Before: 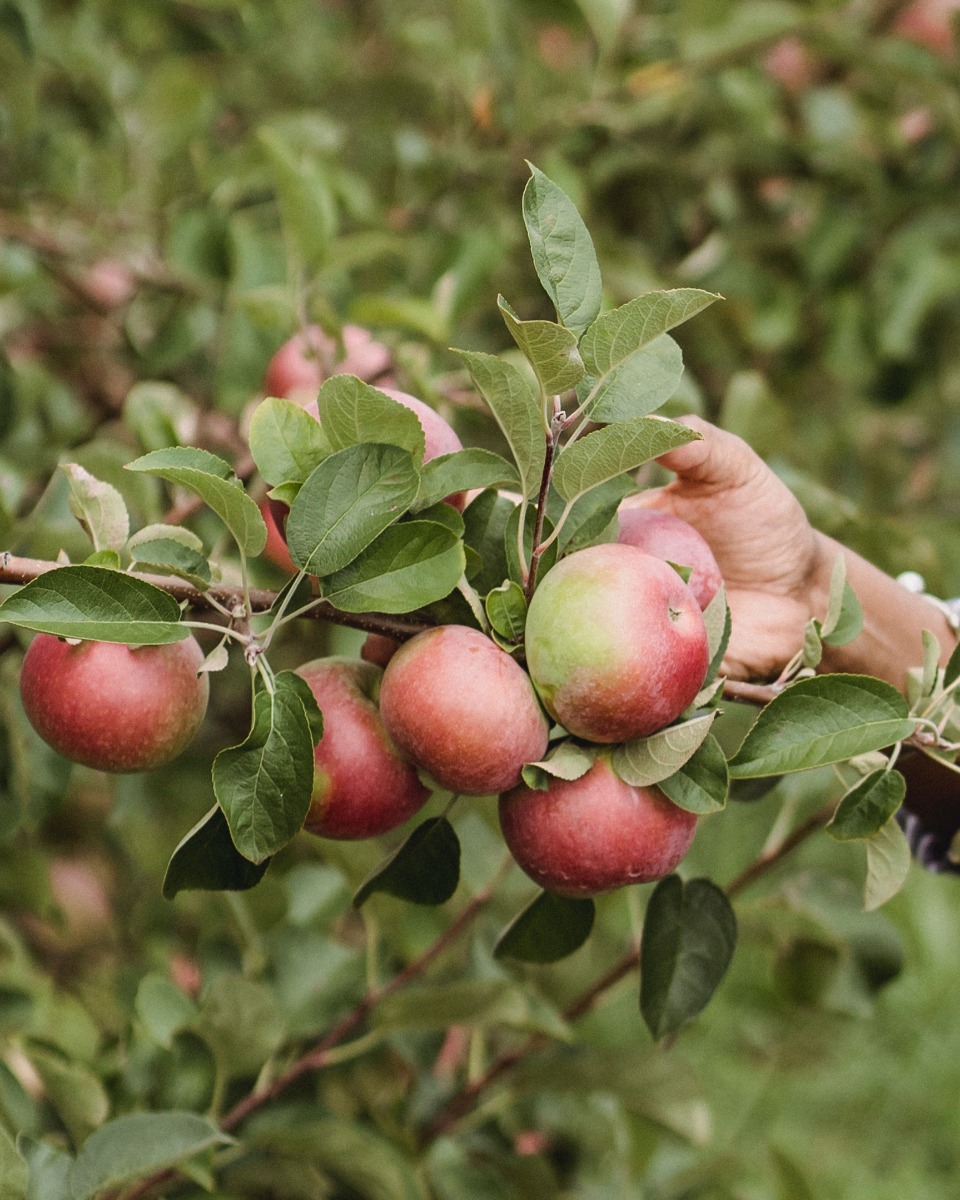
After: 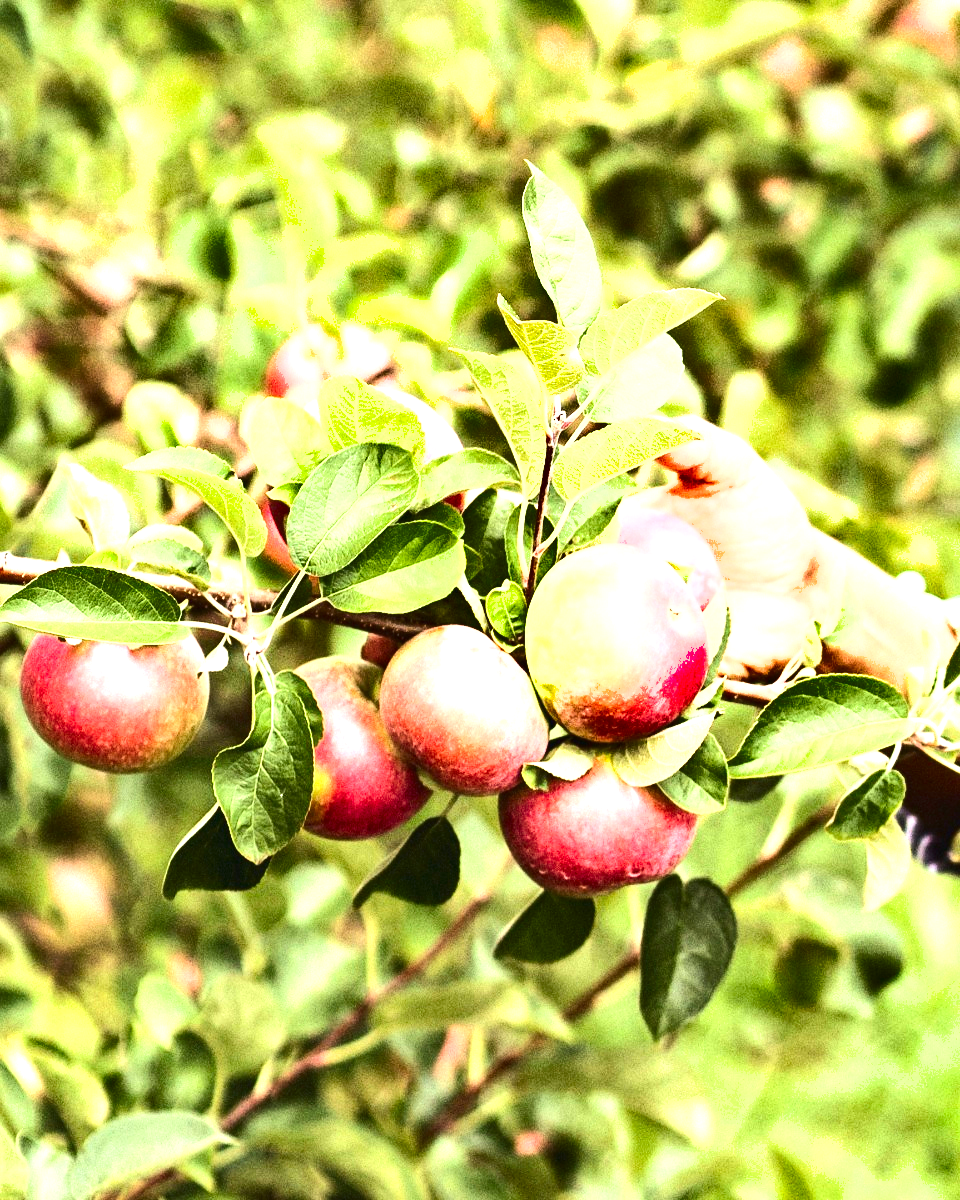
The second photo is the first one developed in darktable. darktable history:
shadows and highlights: shadows 49, highlights -41, soften with gaussian
contrast brightness saturation: contrast 0.21, brightness -0.11, saturation 0.21
tone equalizer: -8 EV -0.417 EV, -7 EV -0.389 EV, -6 EV -0.333 EV, -5 EV -0.222 EV, -3 EV 0.222 EV, -2 EV 0.333 EV, -1 EV 0.389 EV, +0 EV 0.417 EV, edges refinement/feathering 500, mask exposure compensation -1.57 EV, preserve details no
exposure: black level correction 0, exposure 1.9 EV, compensate highlight preservation false
